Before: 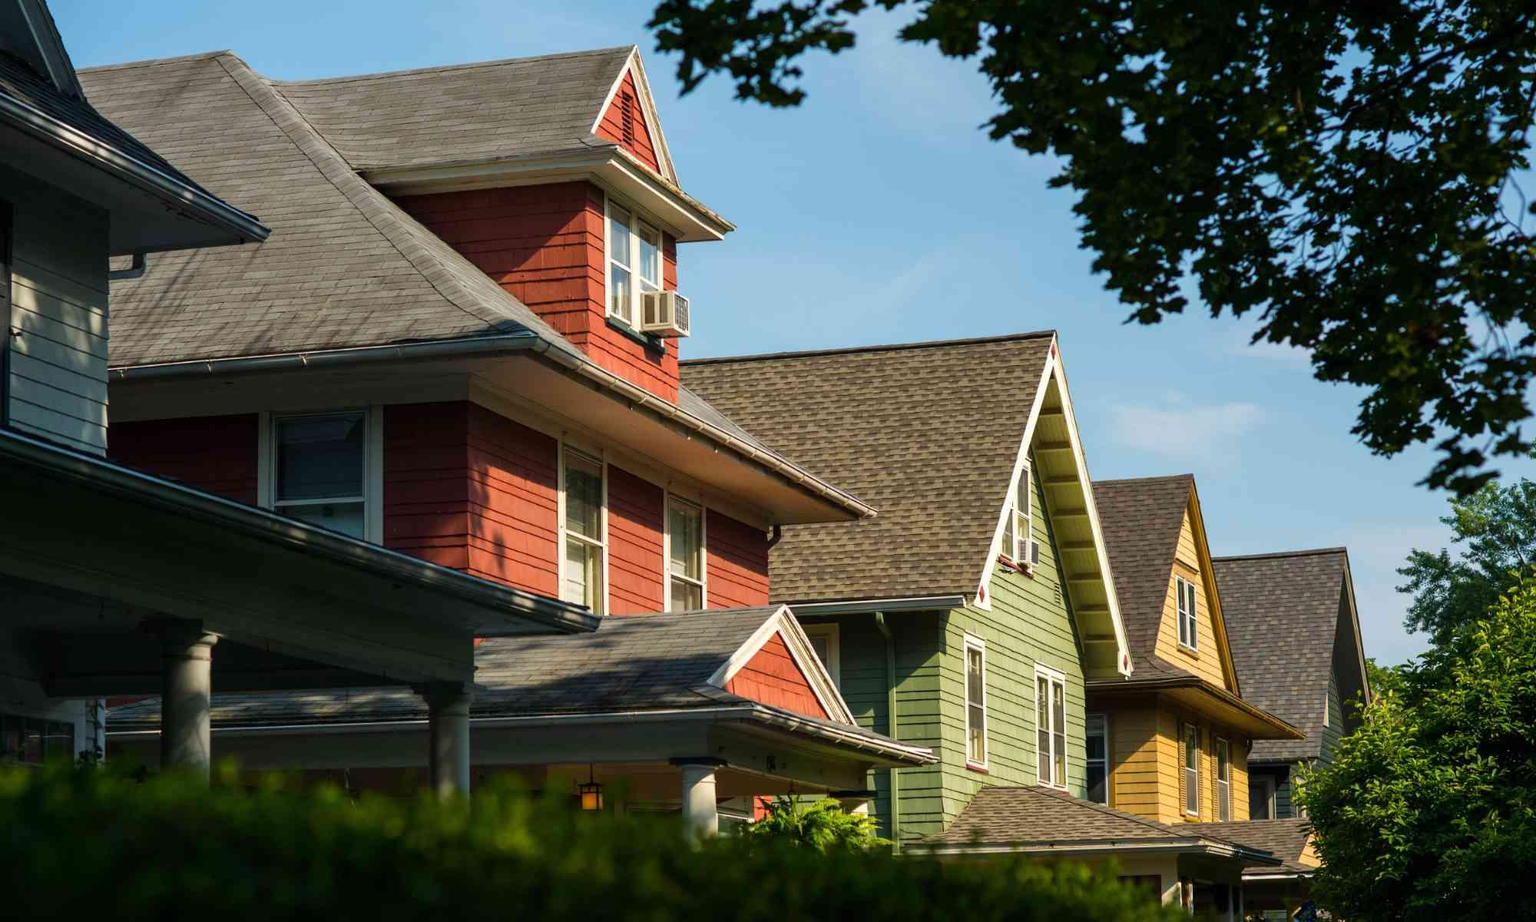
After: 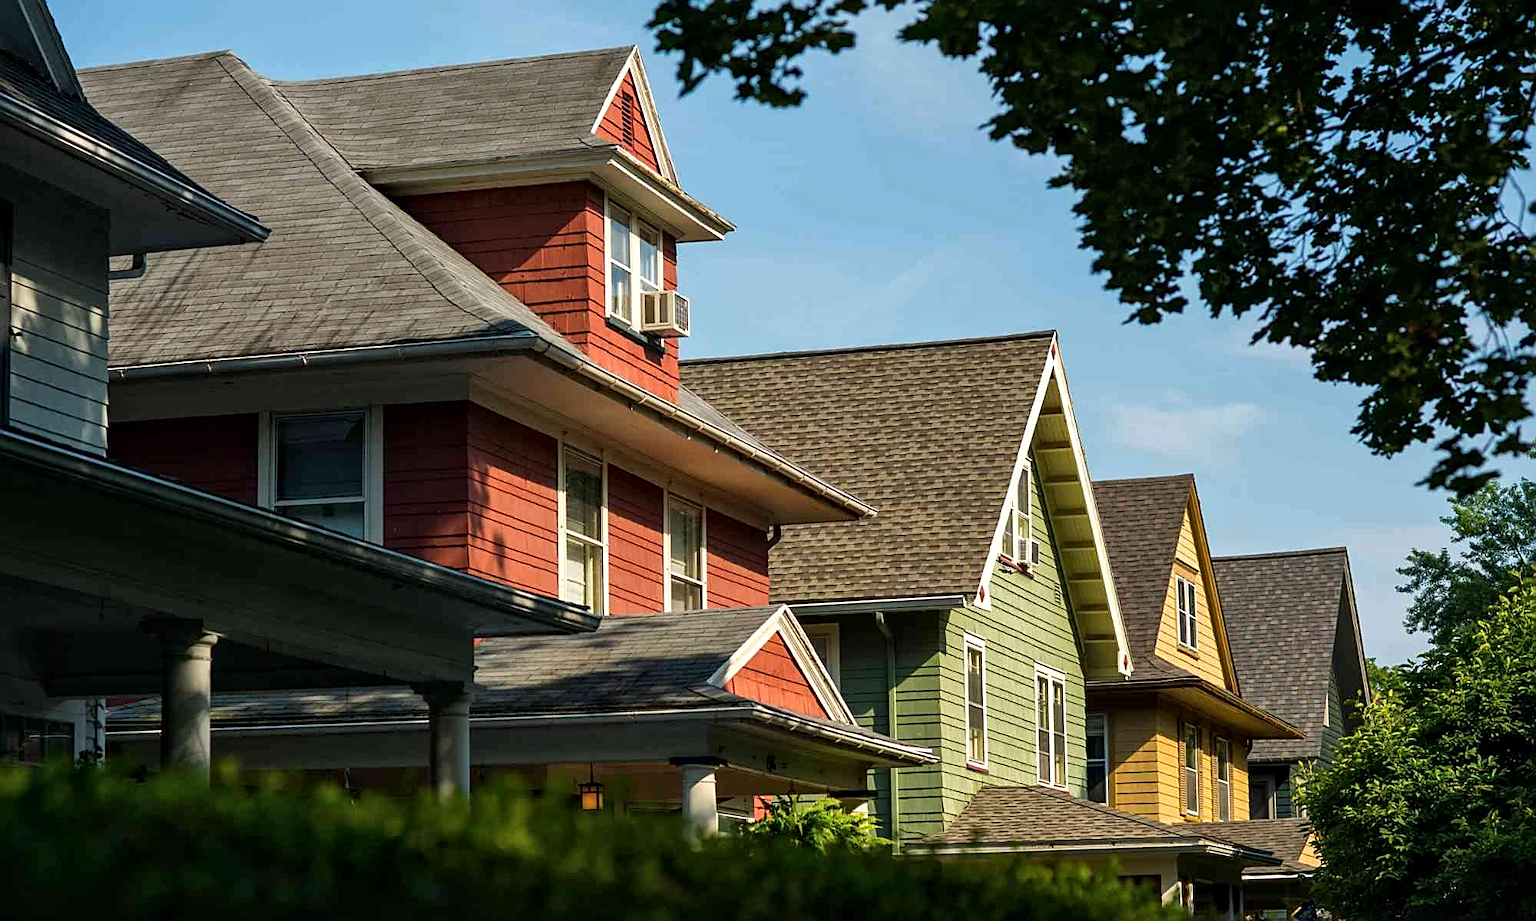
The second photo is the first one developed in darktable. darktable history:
color correction: highlights a* -0.137, highlights b* 0.137
local contrast: mode bilateral grid, contrast 30, coarseness 25, midtone range 0.2
sharpen: amount 0.6
